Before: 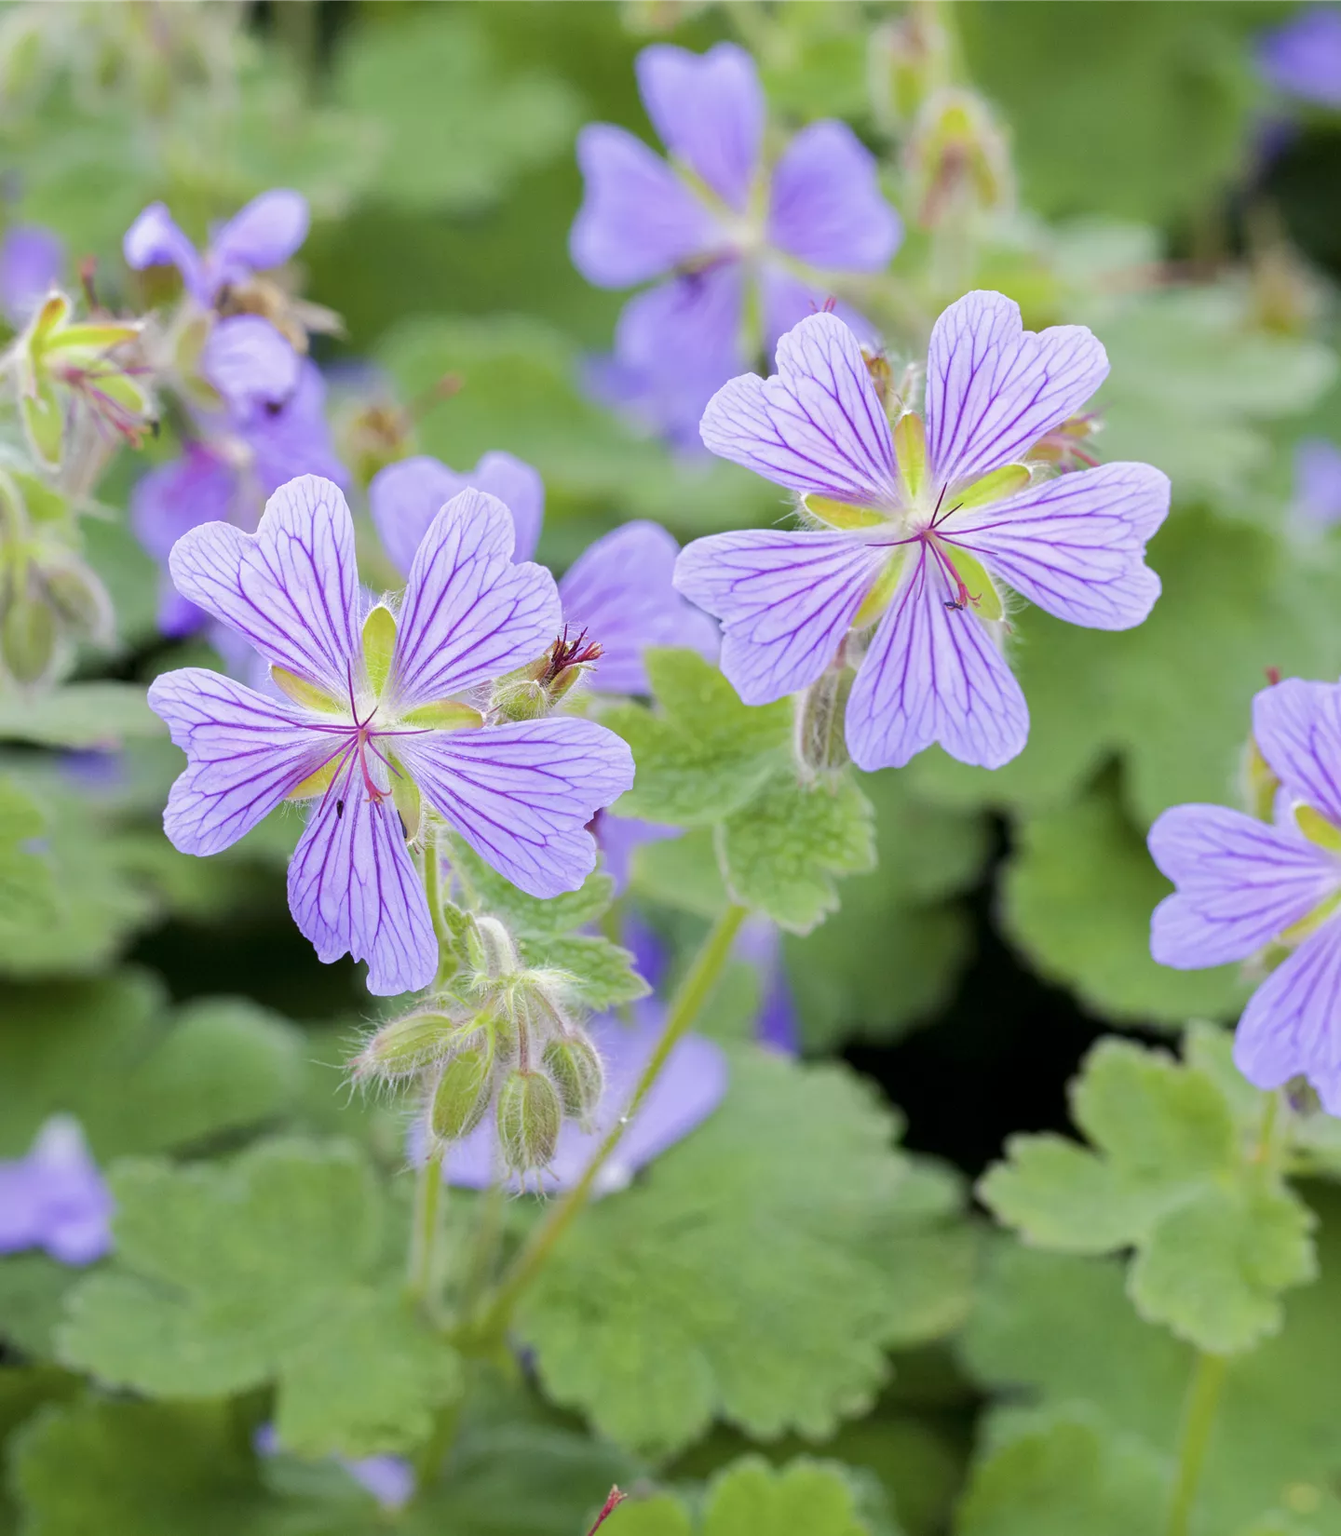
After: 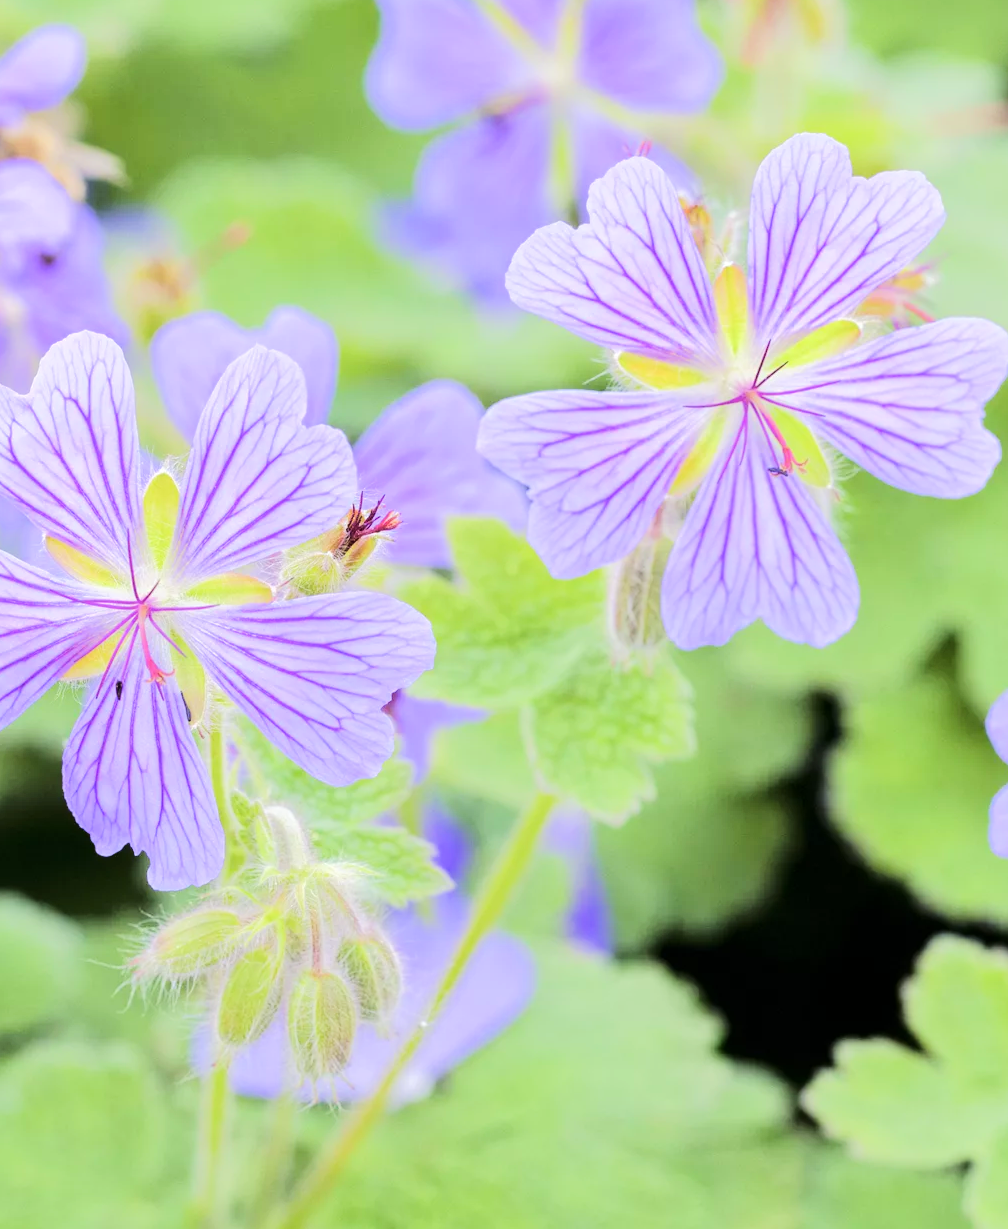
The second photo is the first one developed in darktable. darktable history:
tone equalizer: -7 EV 0.165 EV, -6 EV 0.597 EV, -5 EV 1.18 EV, -4 EV 1.35 EV, -3 EV 1.15 EV, -2 EV 0.6 EV, -1 EV 0.16 EV, edges refinement/feathering 500, mask exposure compensation -1.57 EV, preserve details no
crop and rotate: left 17.133%, top 10.889%, right 12.825%, bottom 14.604%
